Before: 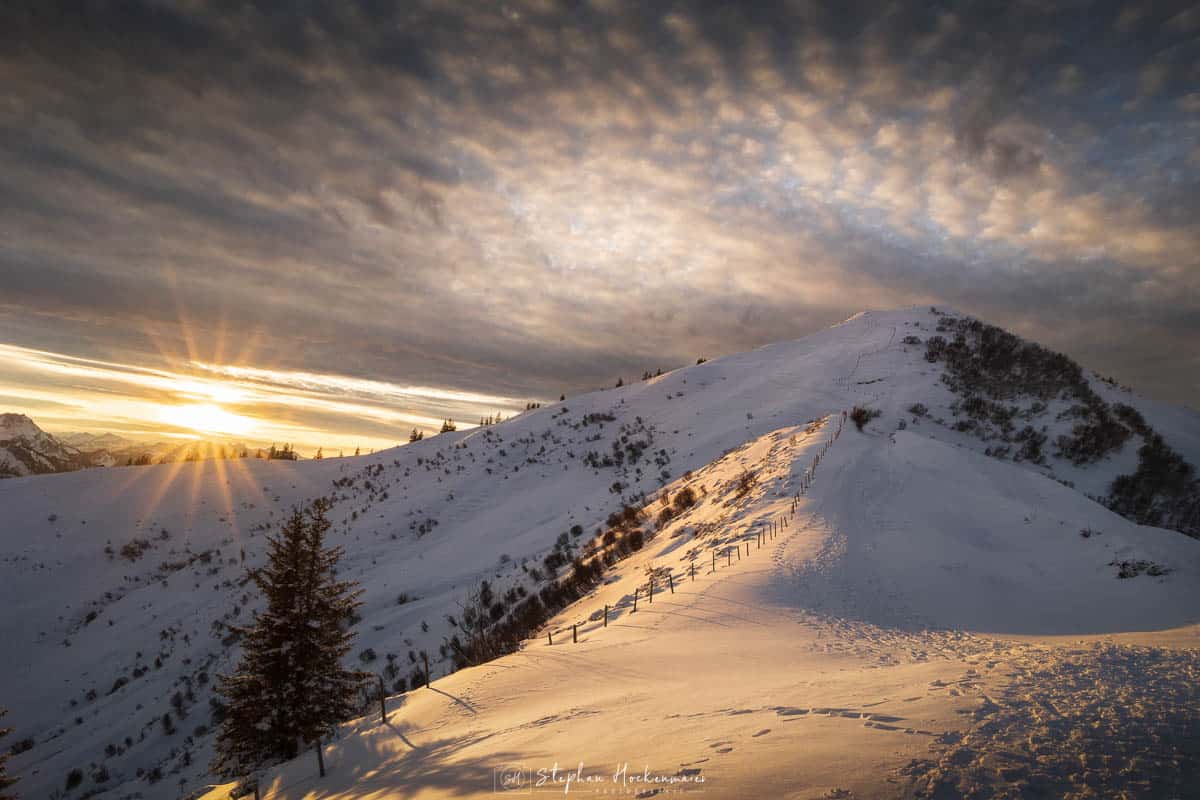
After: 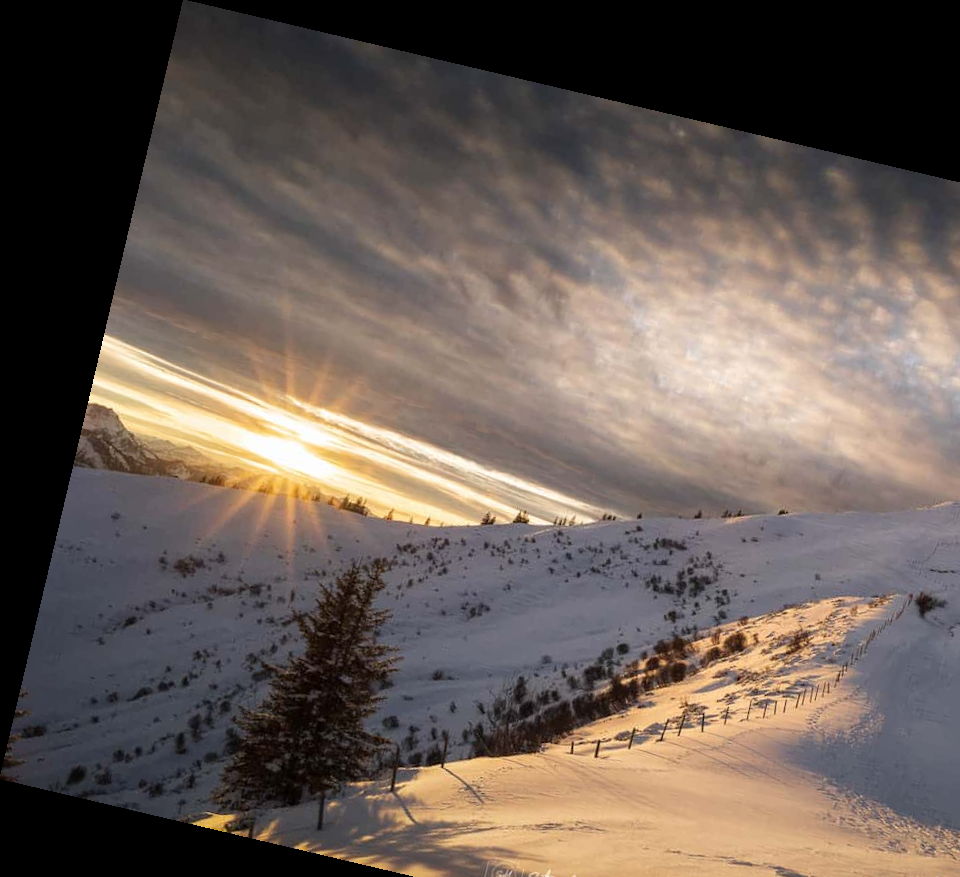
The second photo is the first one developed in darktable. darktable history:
rotate and perspective: rotation 13.27°, automatic cropping off
crop: right 28.885%, bottom 16.626%
